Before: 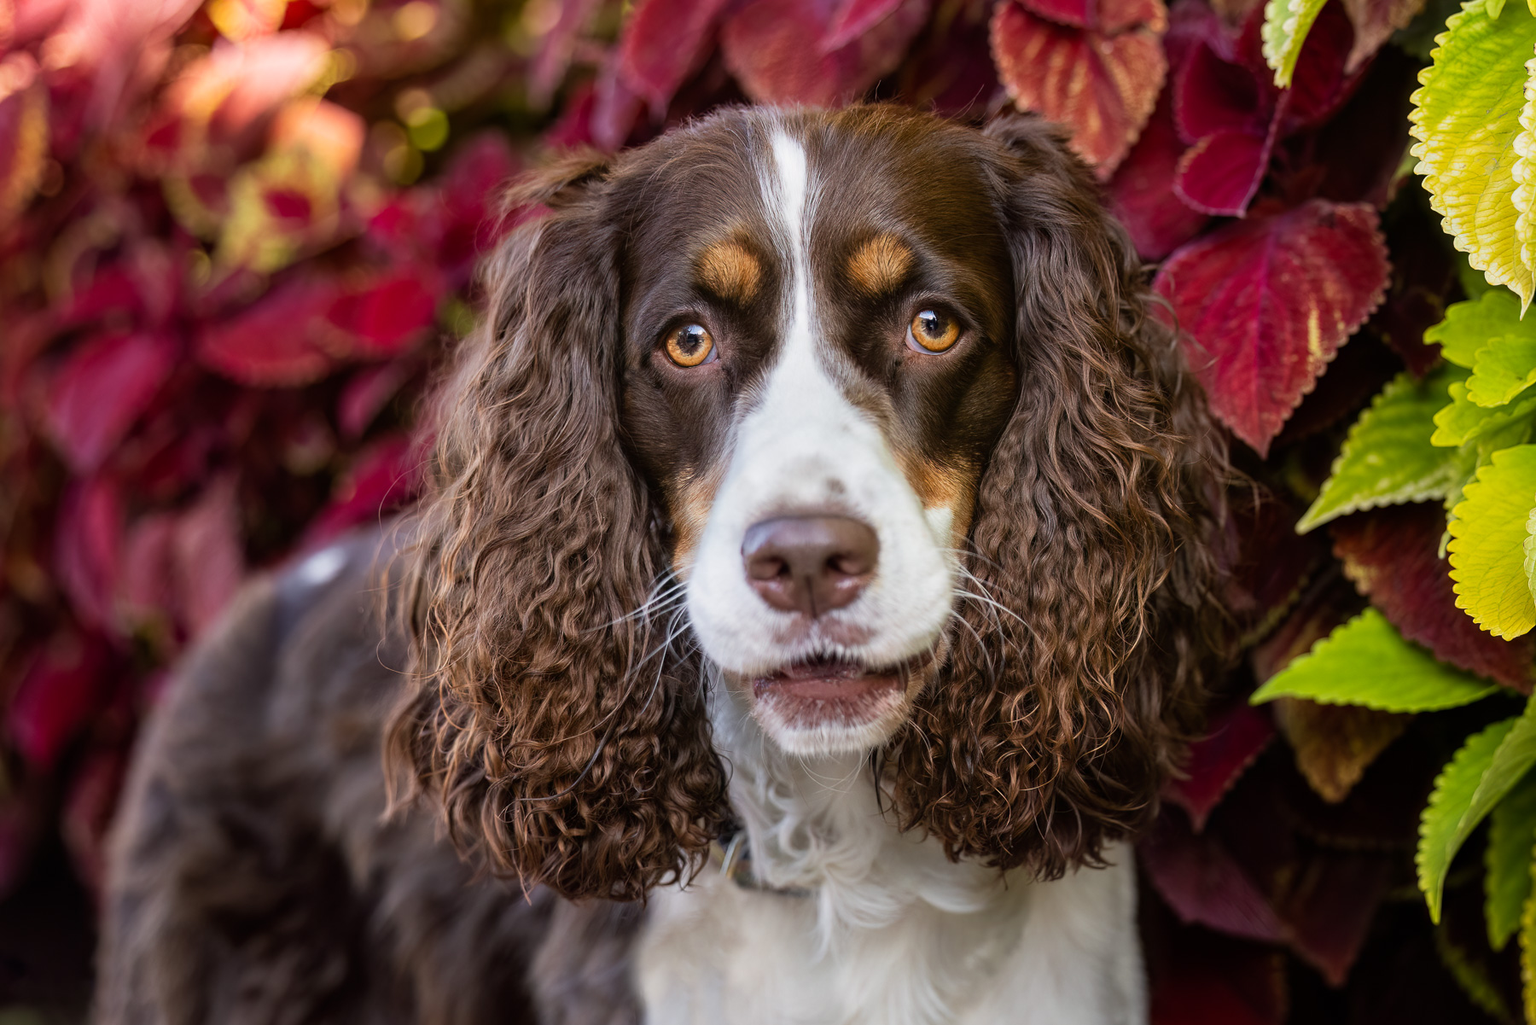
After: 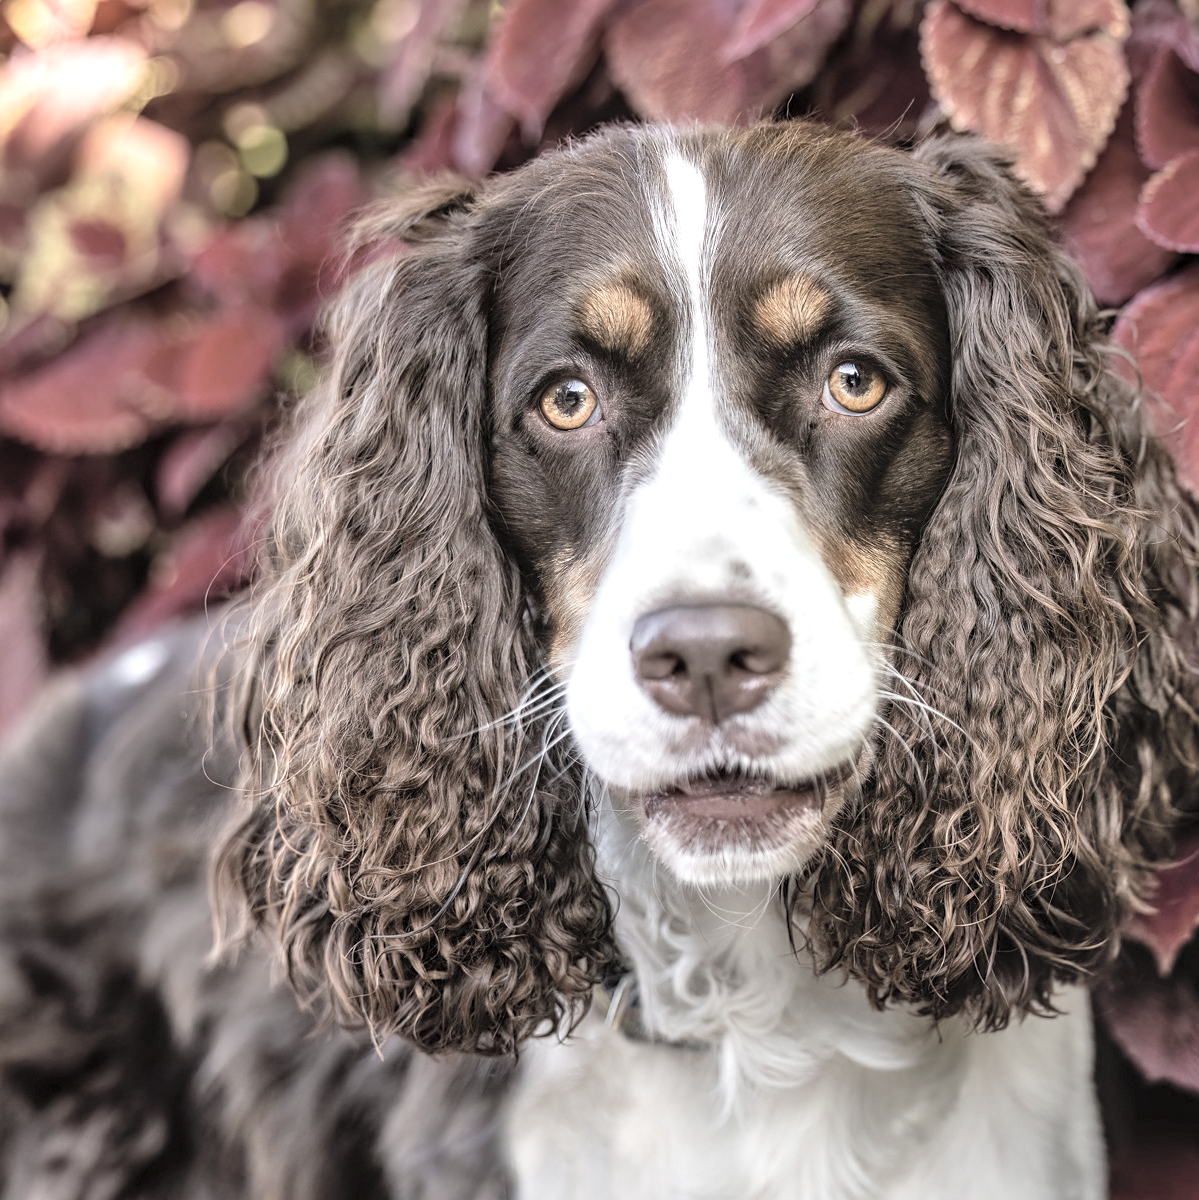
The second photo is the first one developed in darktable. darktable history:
local contrast: on, module defaults
shadows and highlights: radius 111.44, shadows 51.49, white point adjustment 9, highlights -3.88, soften with gaussian
crop and rotate: left 13.332%, right 20.039%
contrast brightness saturation: brightness 0.185, saturation -0.507
sharpen: amount 0.202
